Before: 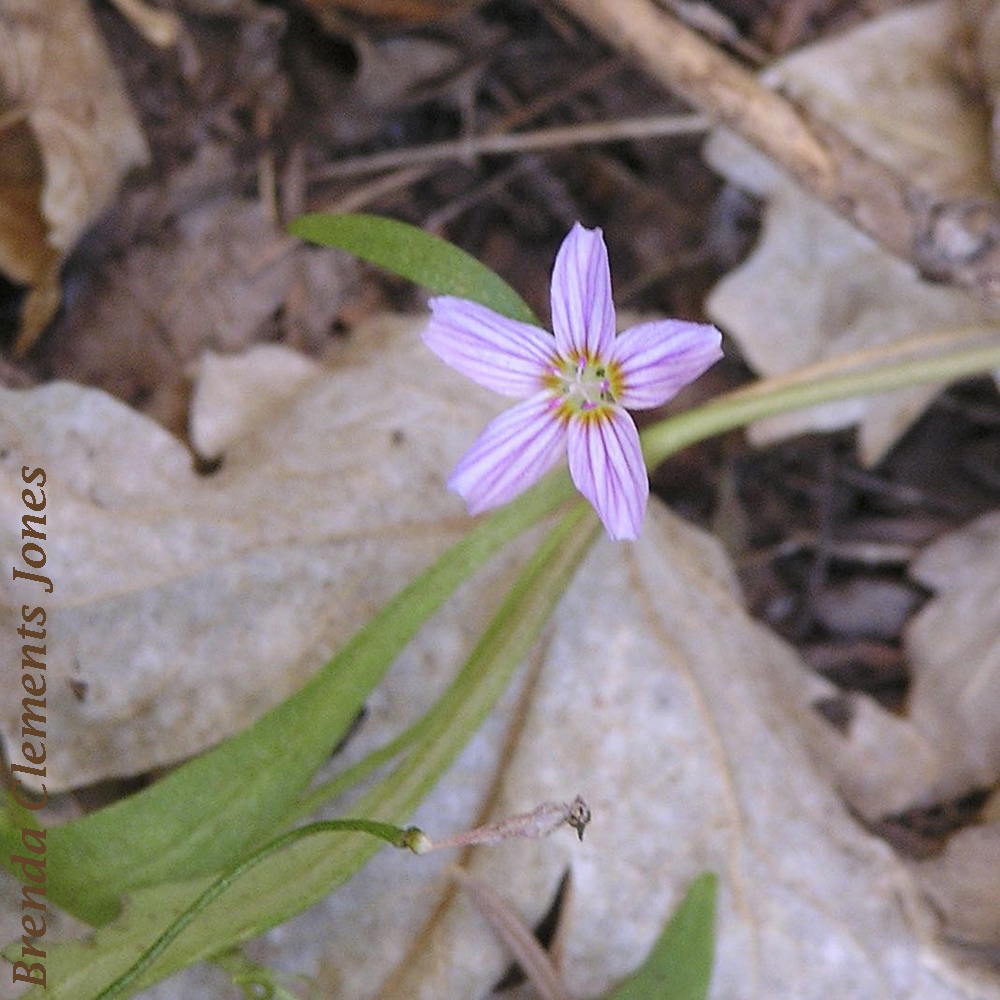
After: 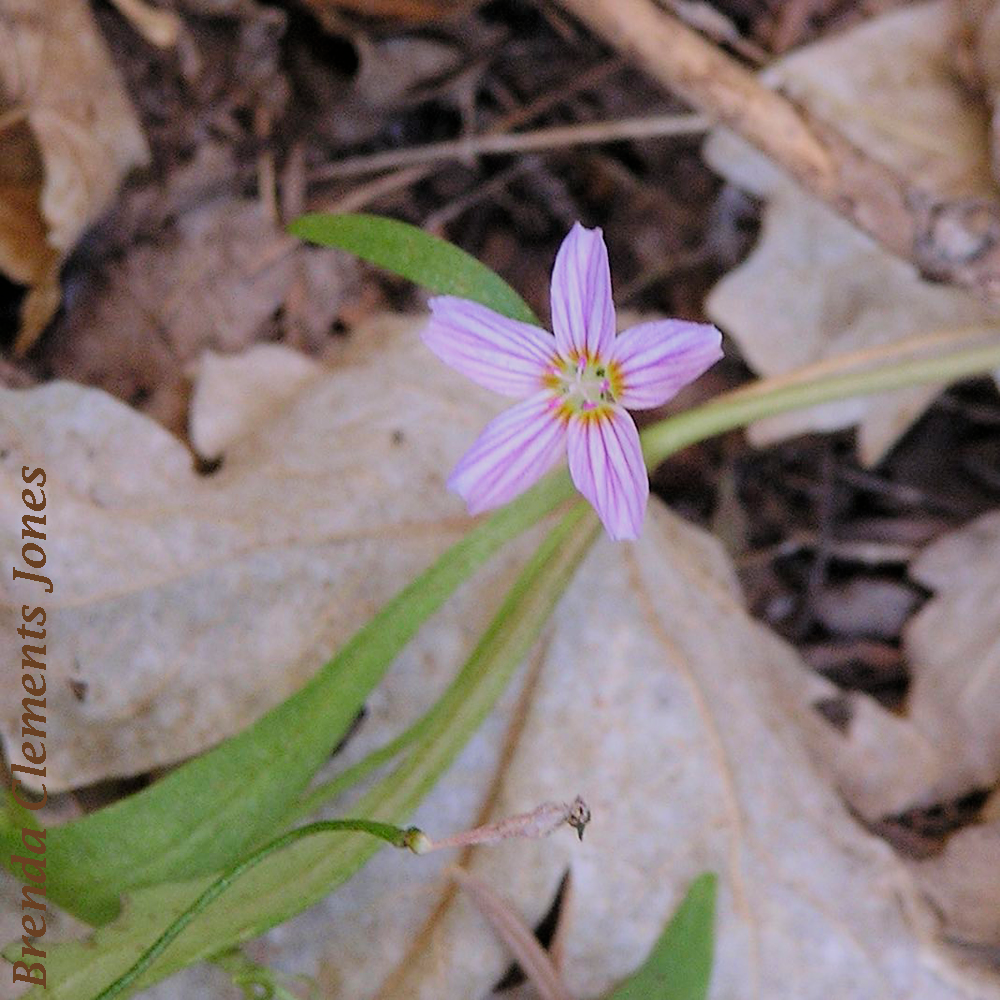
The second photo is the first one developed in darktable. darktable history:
filmic rgb: black relative exposure -8 EV, white relative exposure 4.03 EV, threshold 5.95 EV, hardness 4.21, color science v6 (2022), enable highlight reconstruction true
tone equalizer: mask exposure compensation -0.51 EV
